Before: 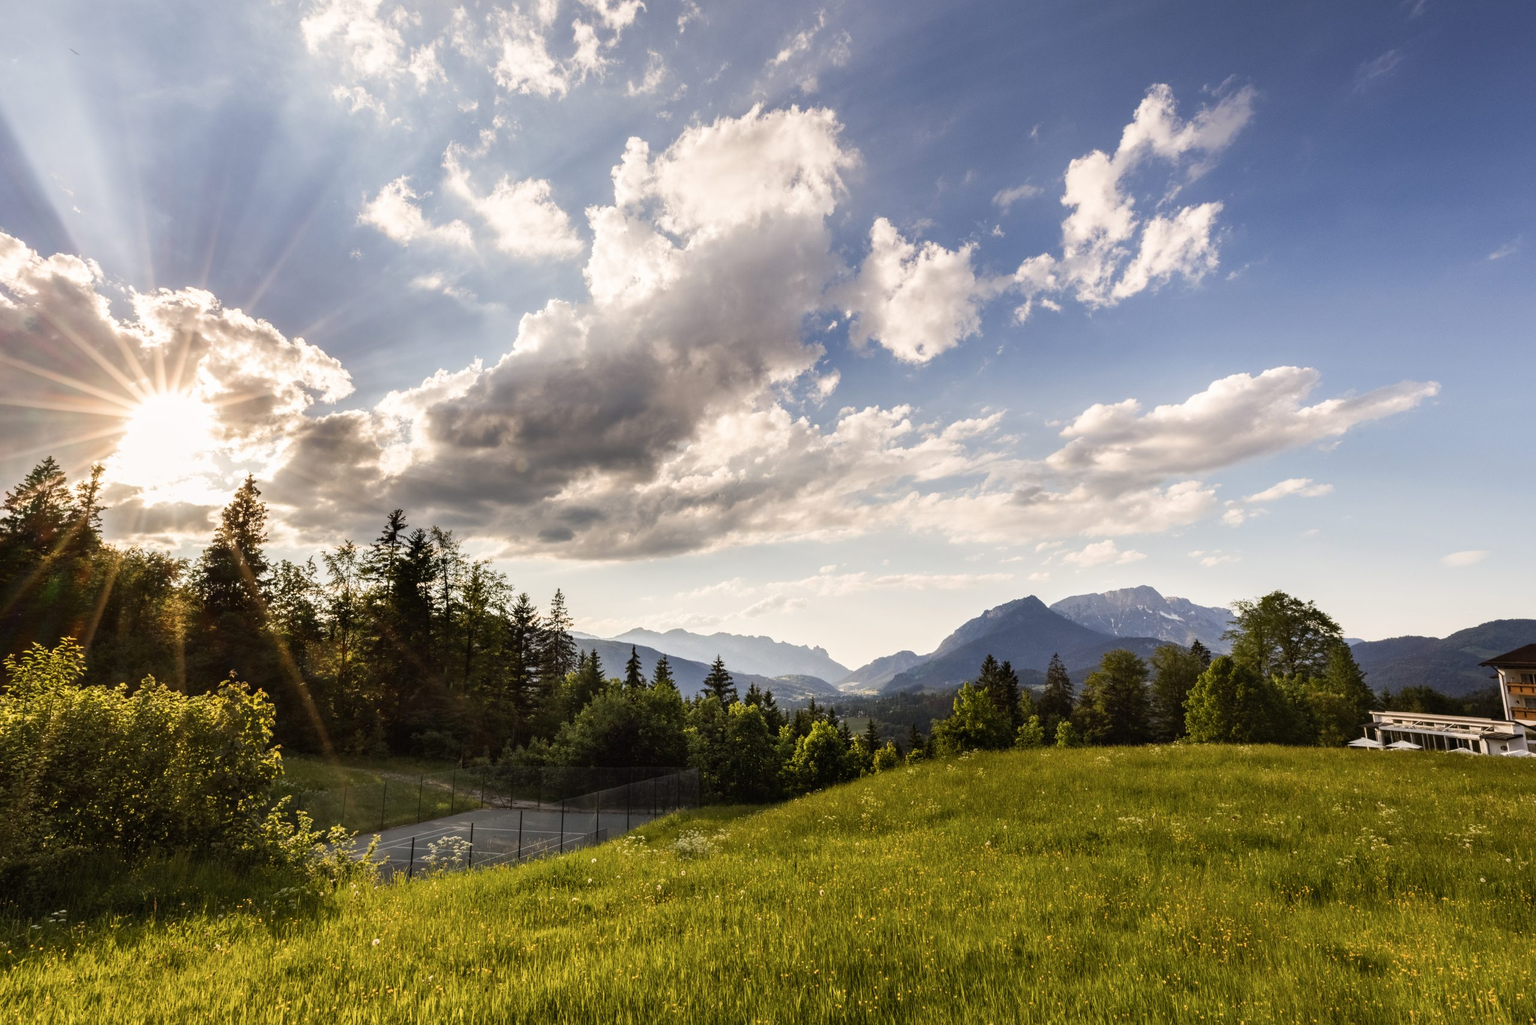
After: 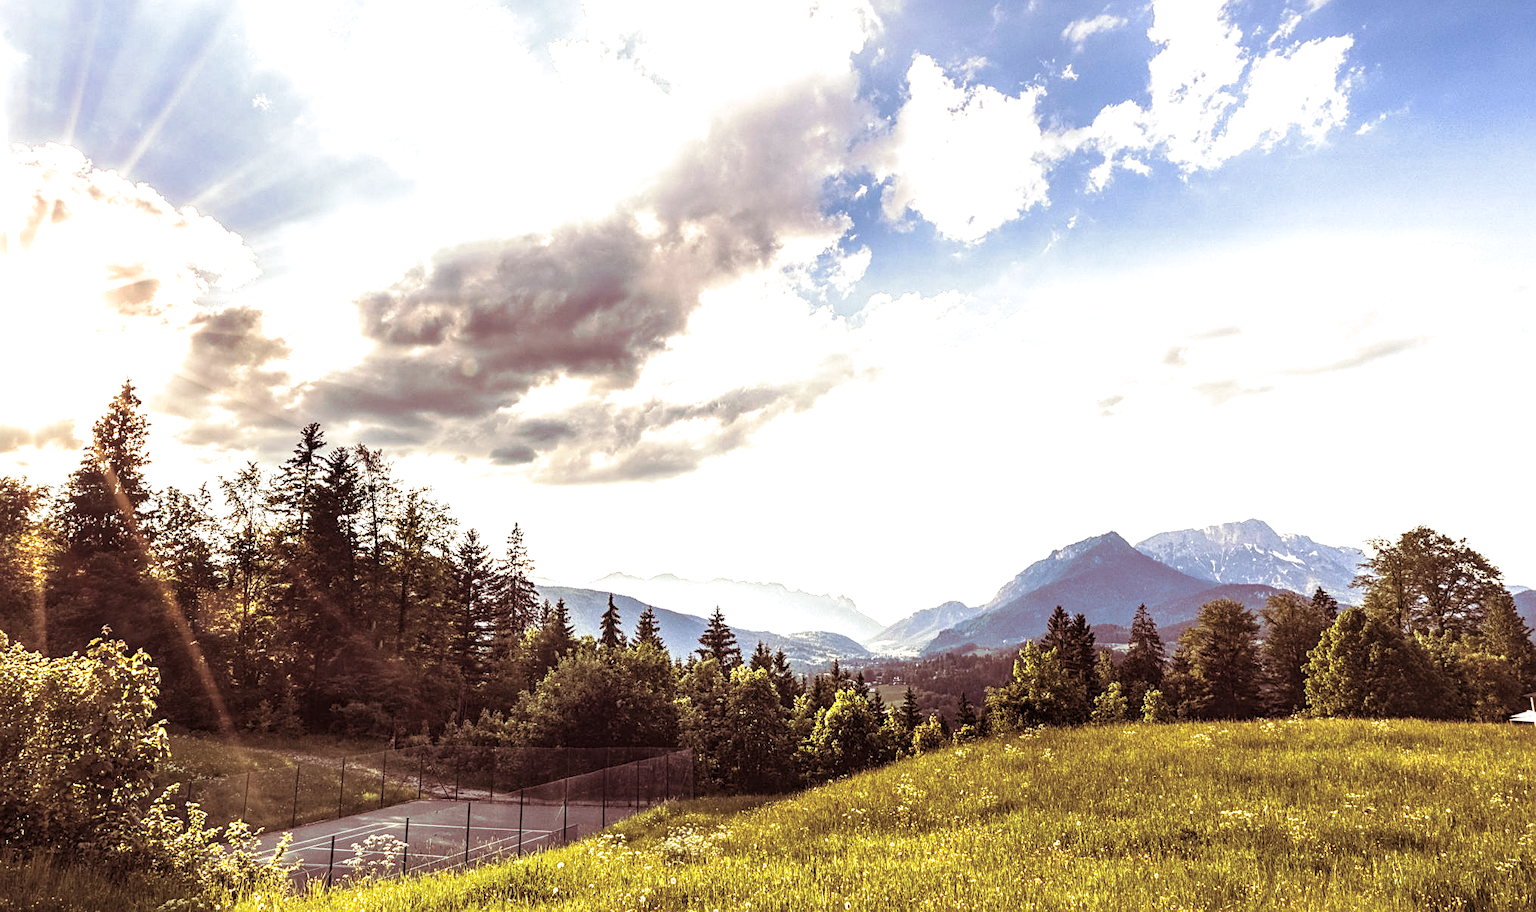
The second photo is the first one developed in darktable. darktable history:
exposure: exposure 1.137 EV, compensate highlight preservation false
split-toning: on, module defaults
crop: left 9.712%, top 16.928%, right 10.845%, bottom 12.332%
local contrast: detail 130%
sharpen: on, module defaults
